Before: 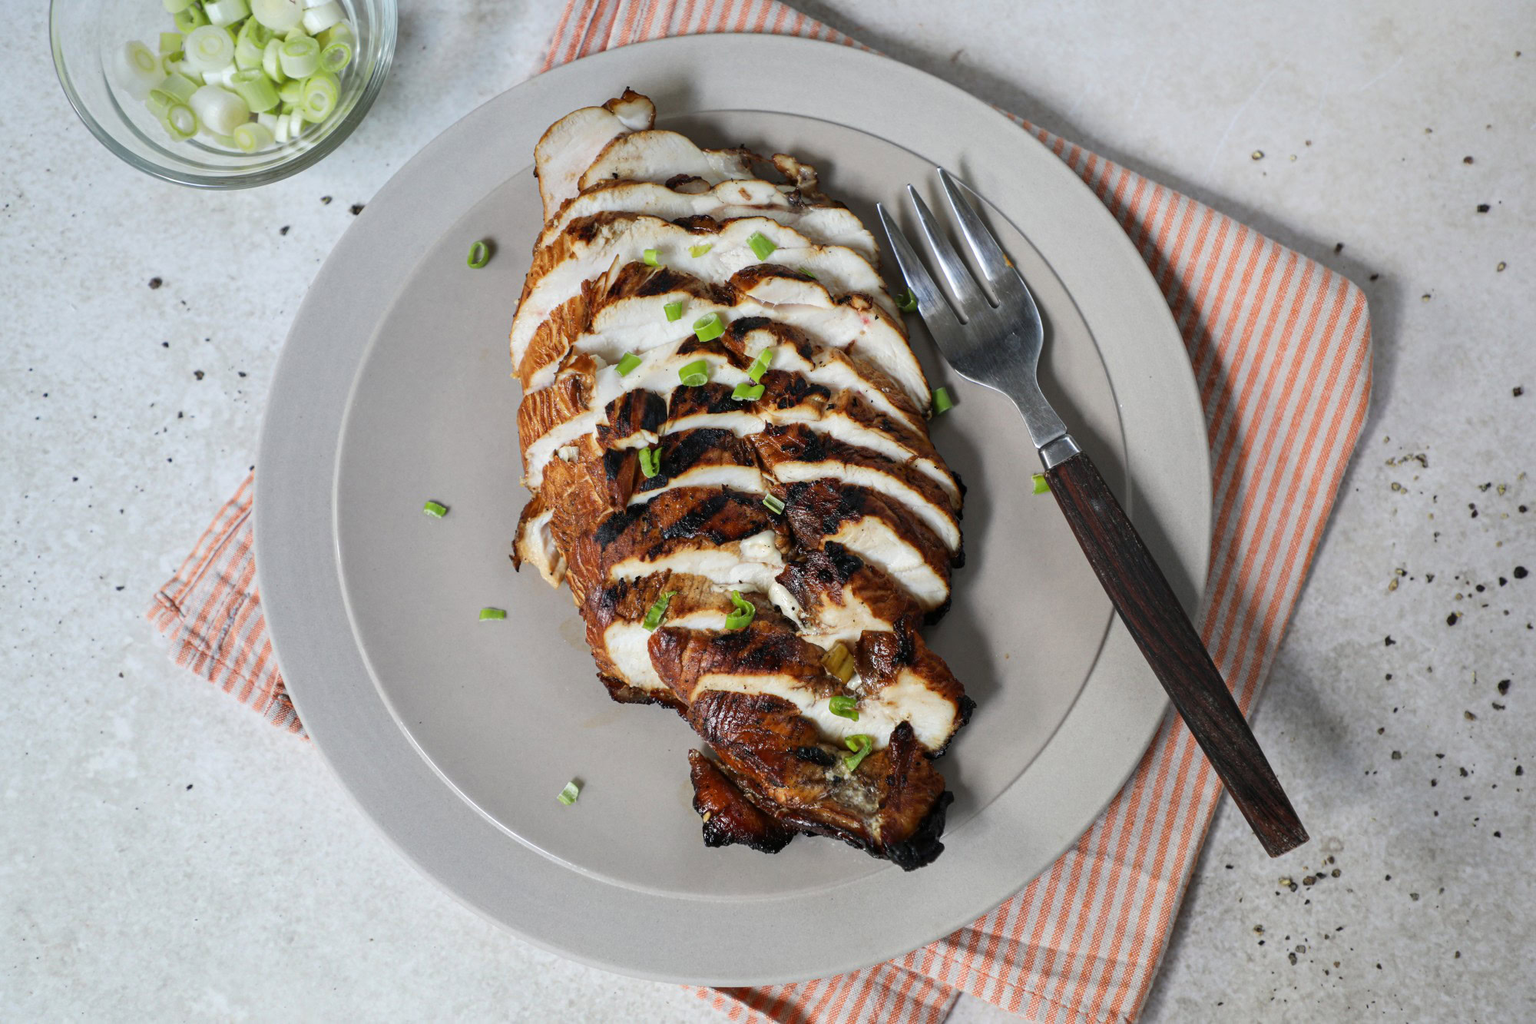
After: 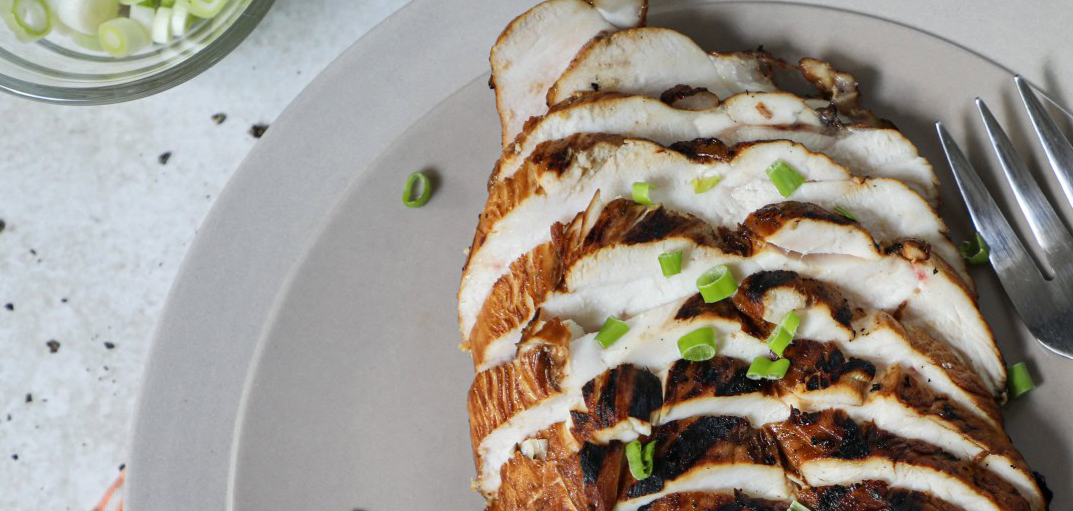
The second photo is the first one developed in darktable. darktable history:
crop: left 10.316%, top 10.66%, right 36.008%, bottom 50.976%
